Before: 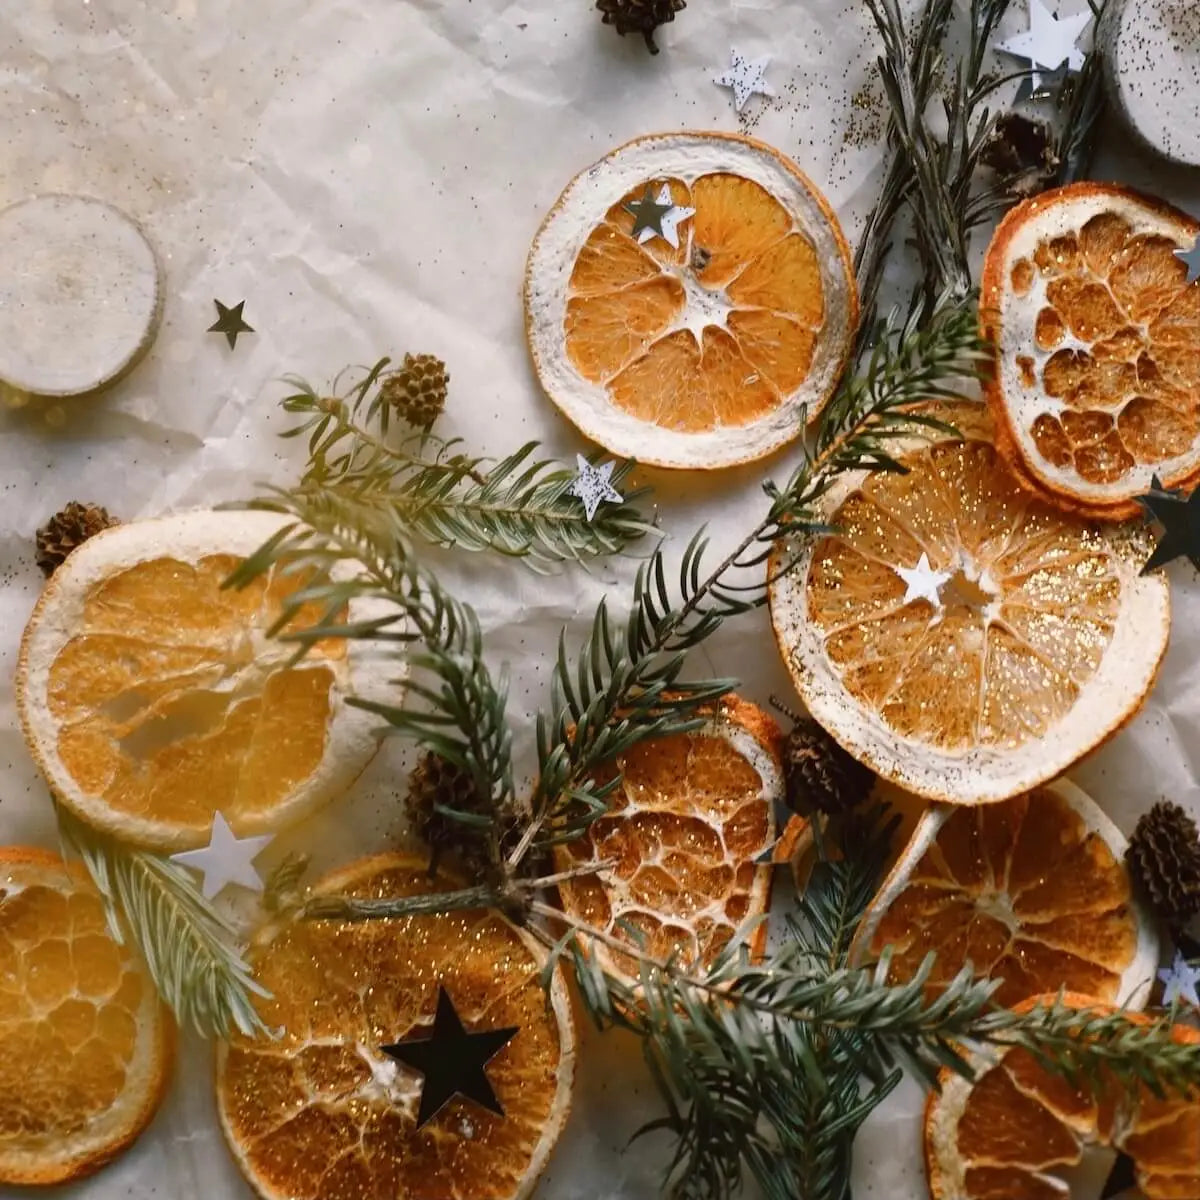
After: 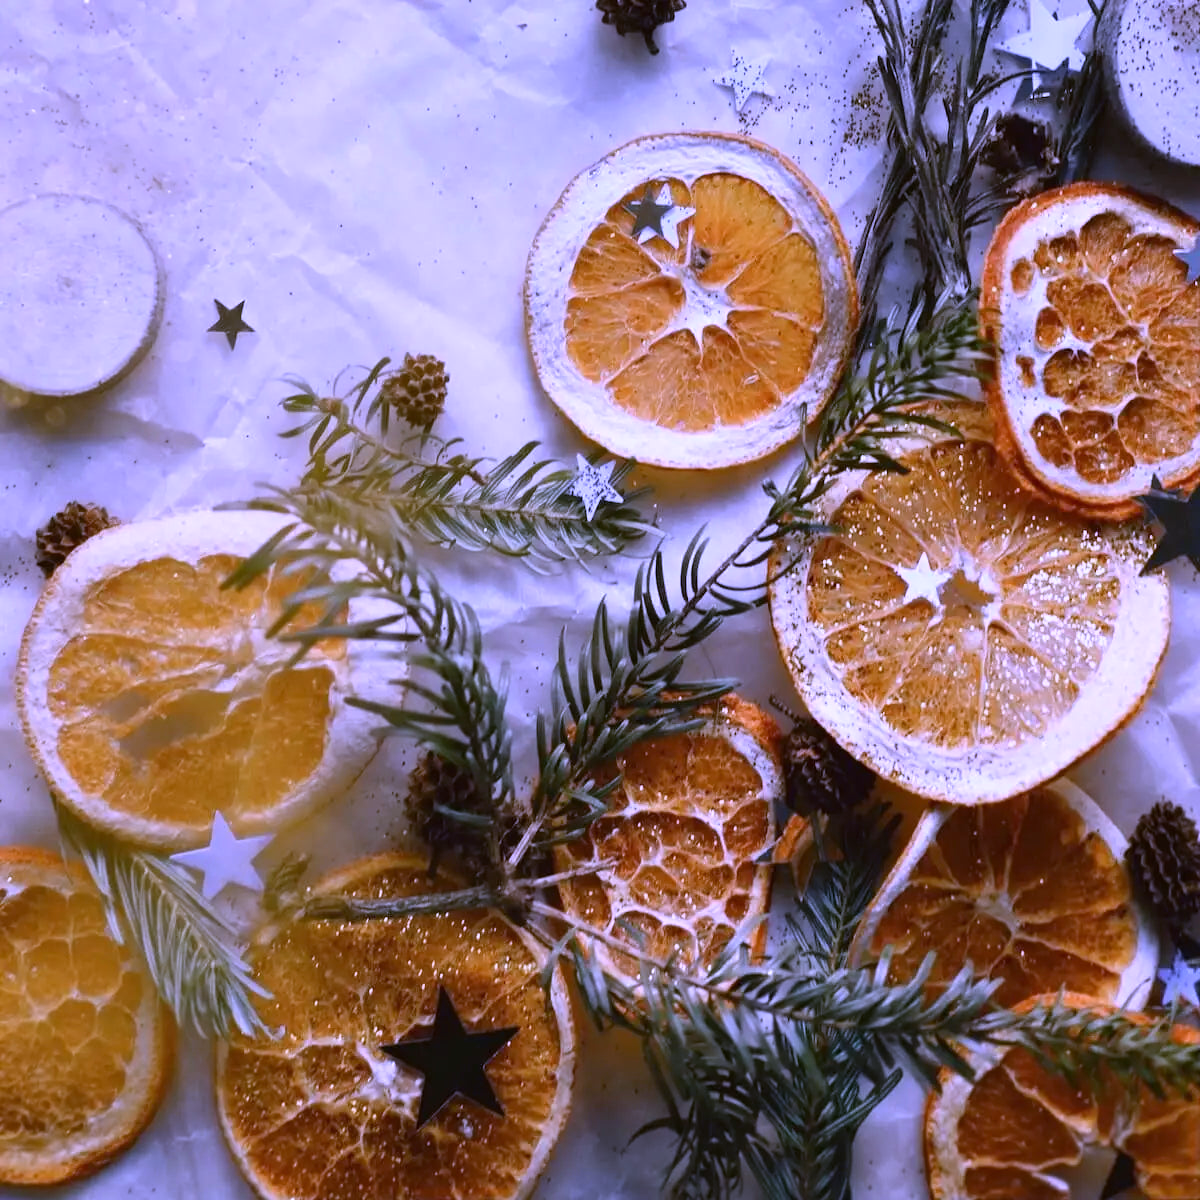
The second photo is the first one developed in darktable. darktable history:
exposure: compensate exposure bias true, compensate highlight preservation false
white balance: red 0.98, blue 1.61
